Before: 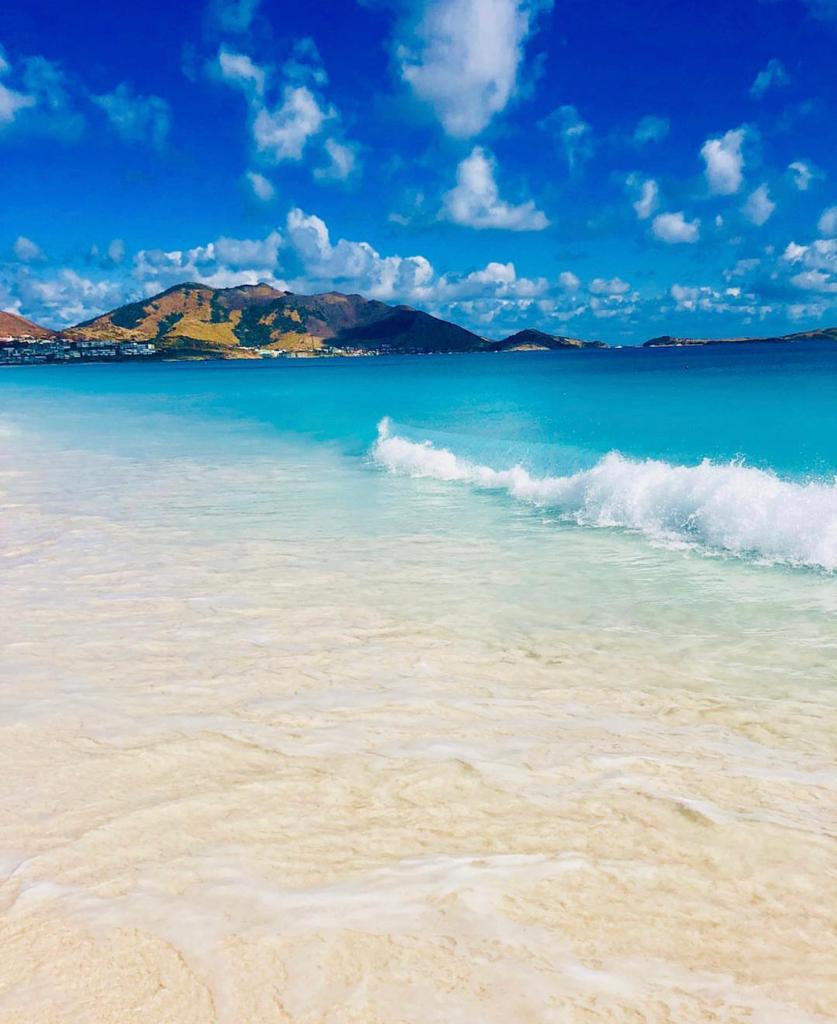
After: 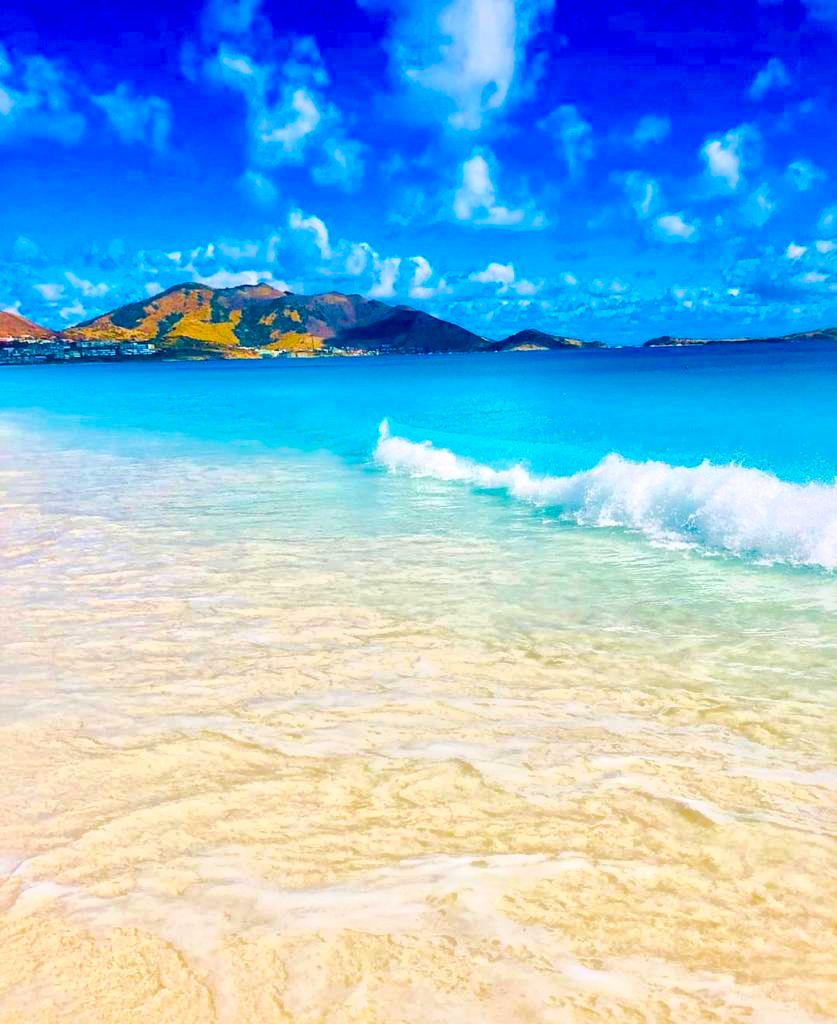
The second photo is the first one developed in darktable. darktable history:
tone equalizer: -7 EV 0.13 EV, smoothing diameter 25%, edges refinement/feathering 10, preserve details guided filter
color balance rgb: linear chroma grading › global chroma 20%, perceptual saturation grading › global saturation 25%, perceptual brilliance grading › global brilliance 20%, global vibrance 20%
global tonemap: drago (1, 100), detail 1
